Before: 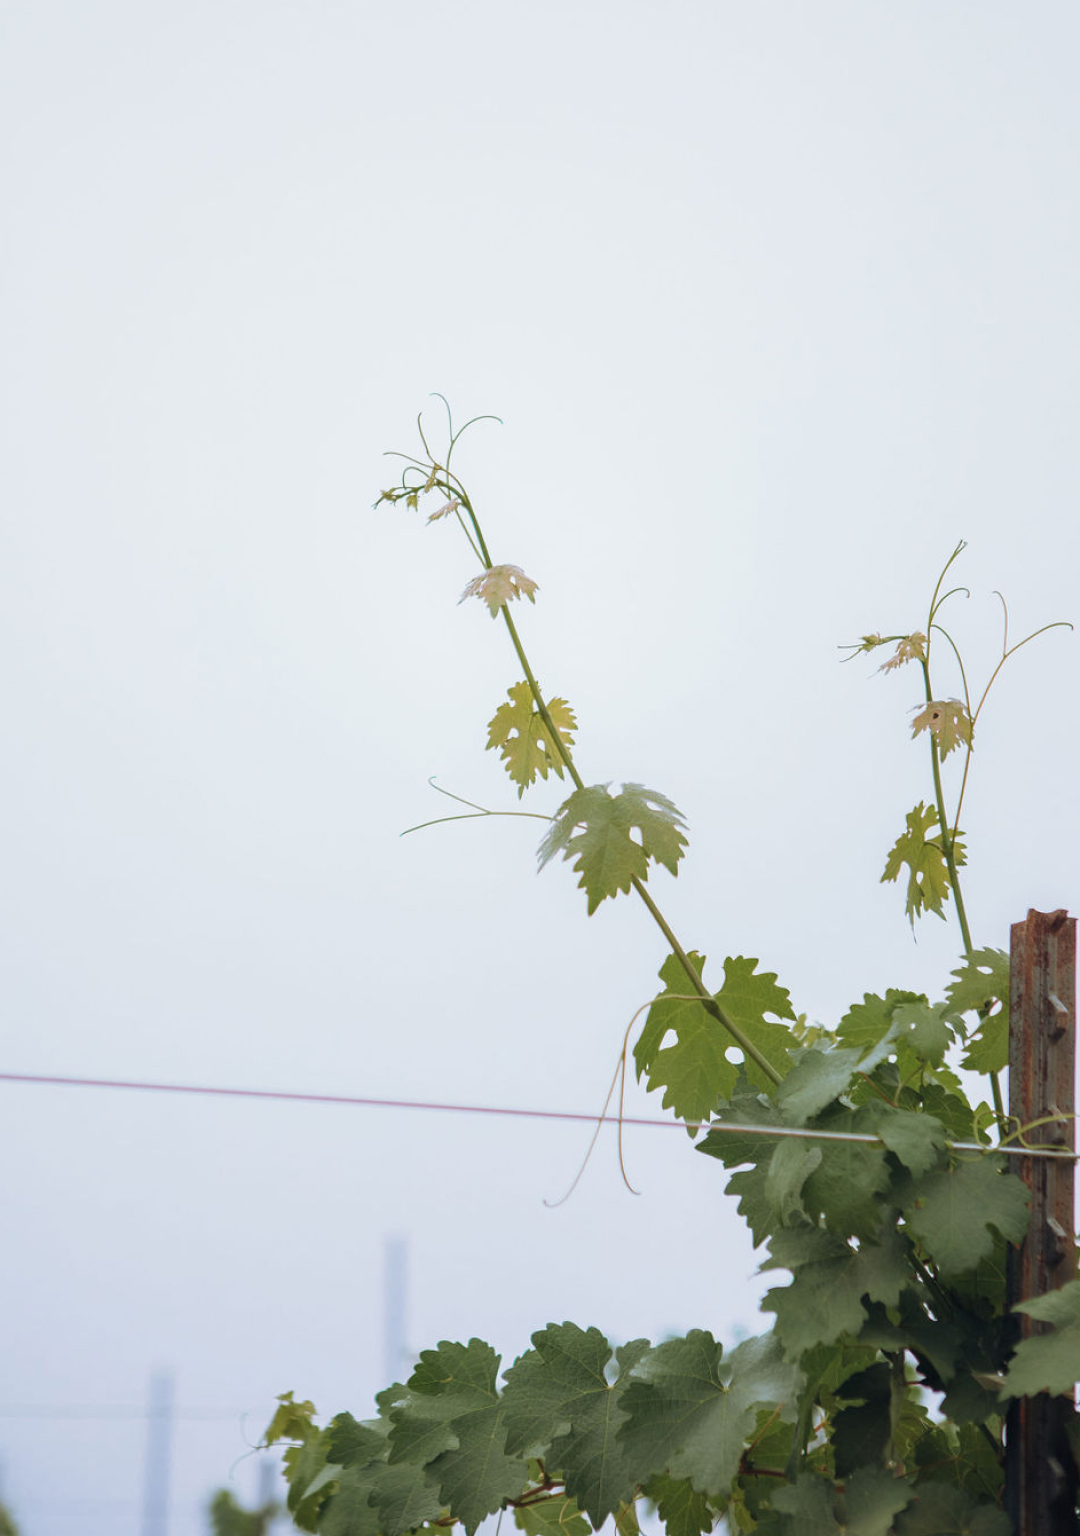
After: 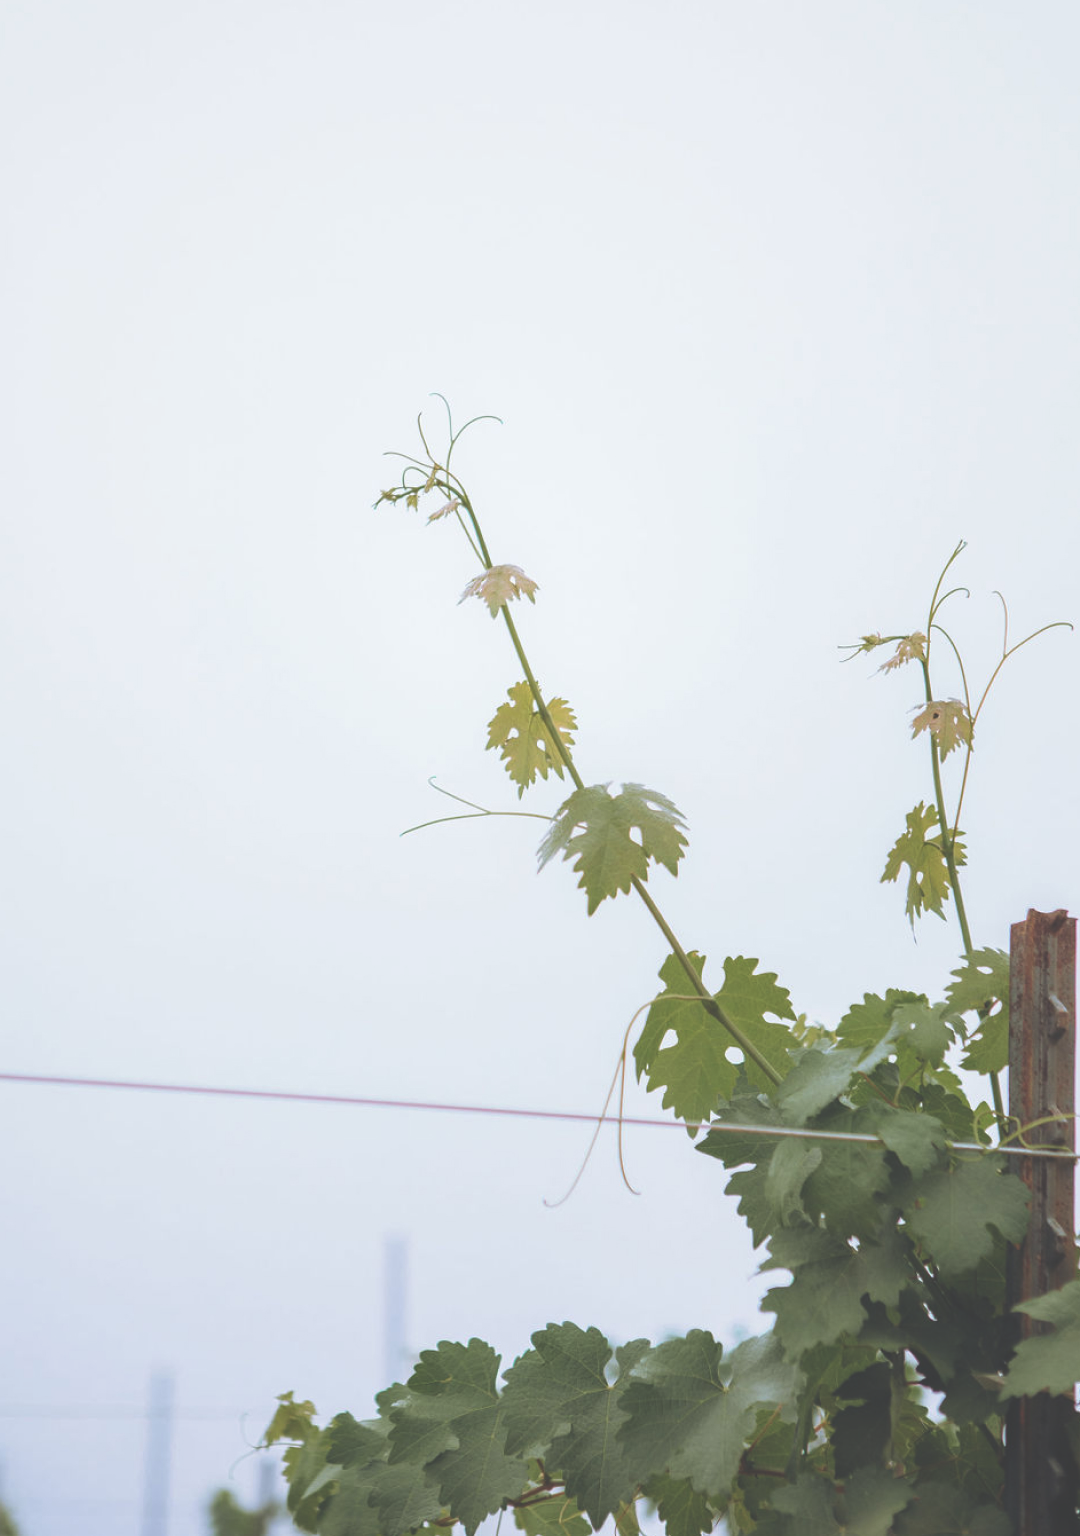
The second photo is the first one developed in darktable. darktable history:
exposure: black level correction -0.04, exposure 0.065 EV, compensate exposure bias true, compensate highlight preservation false
